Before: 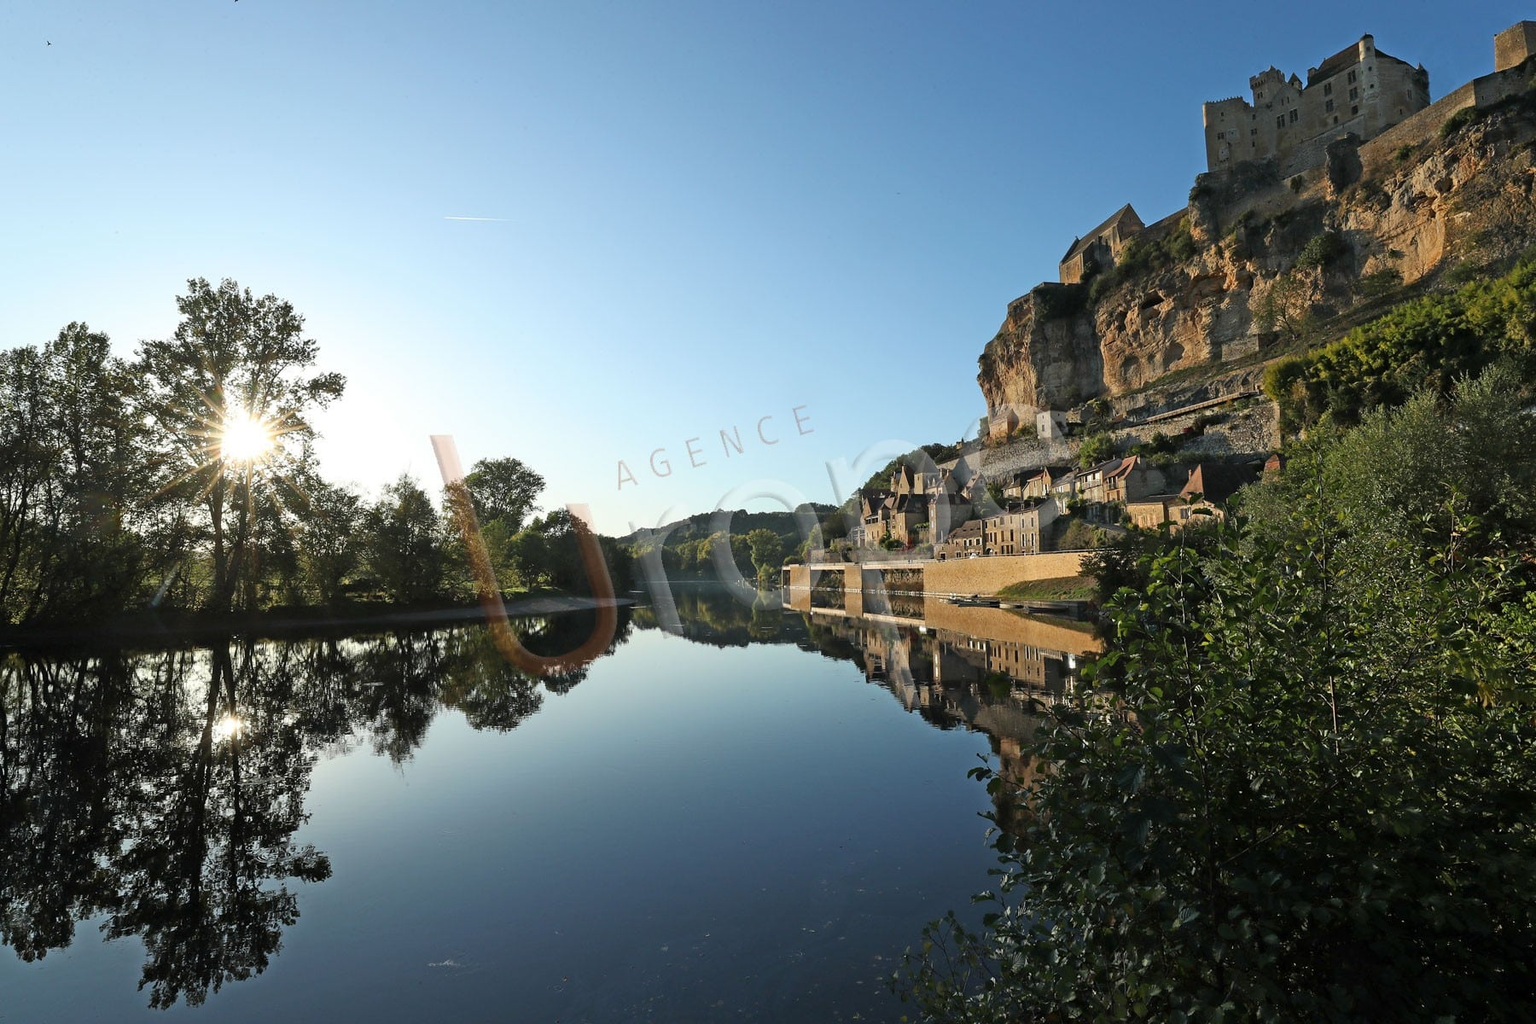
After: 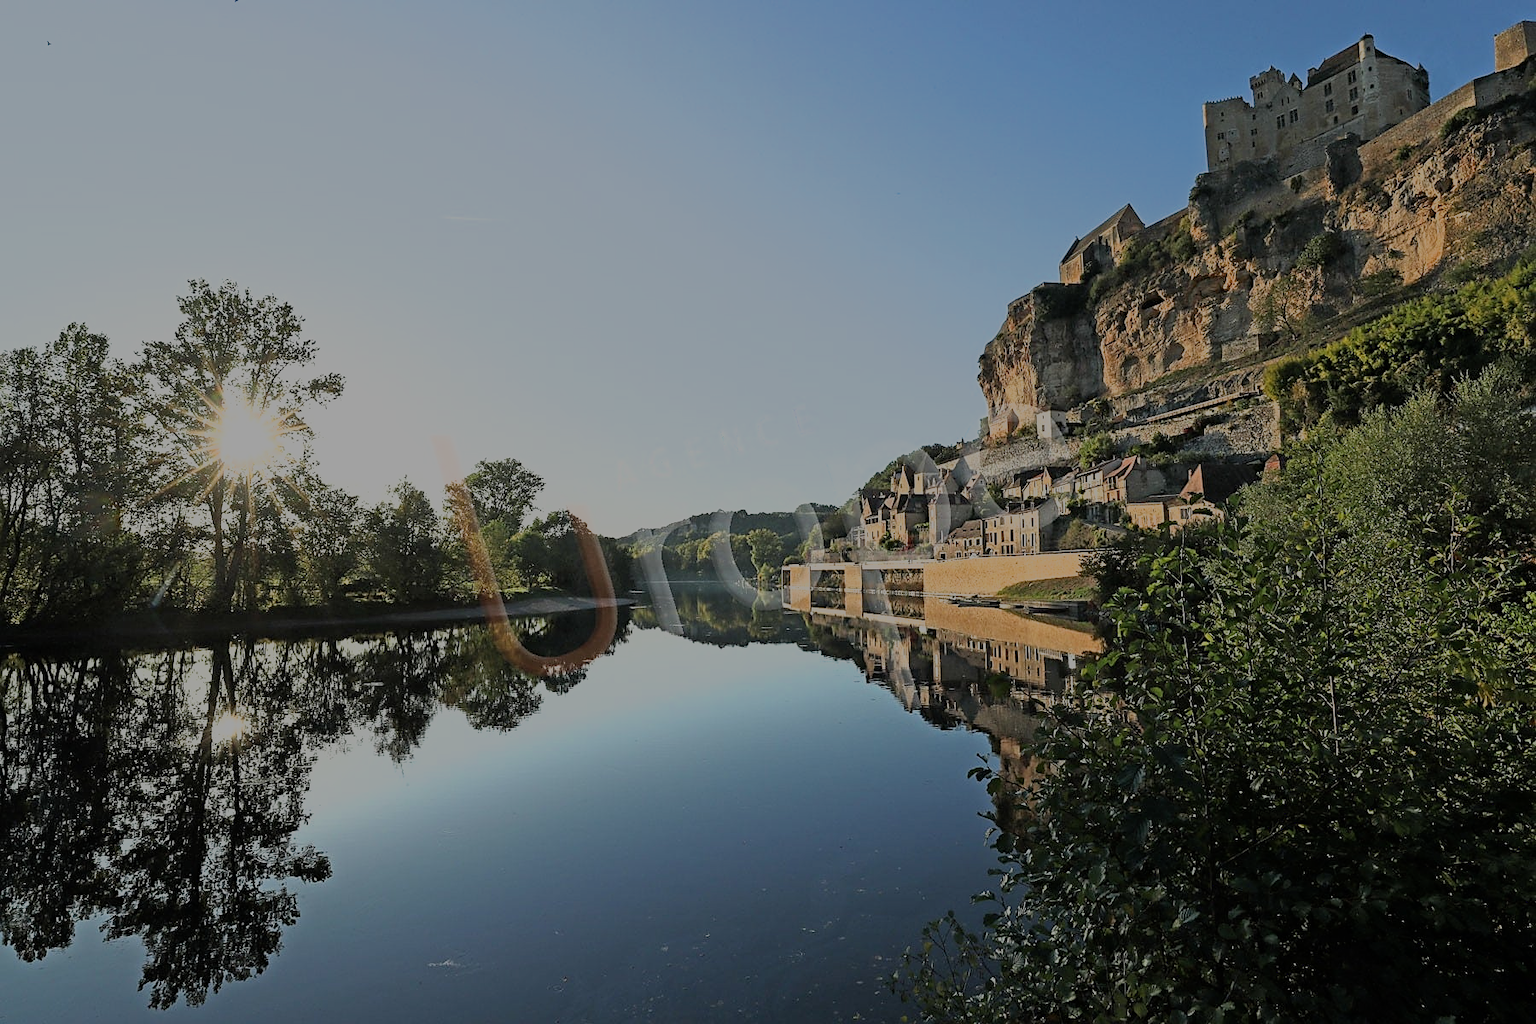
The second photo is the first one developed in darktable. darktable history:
sharpen: on, module defaults
filmic rgb: black relative exposure -12.92 EV, white relative exposure 4.03 EV, target white luminance 85.131%, hardness 6.3, latitude 41.44%, contrast 0.864, shadows ↔ highlights balance 8.44%
